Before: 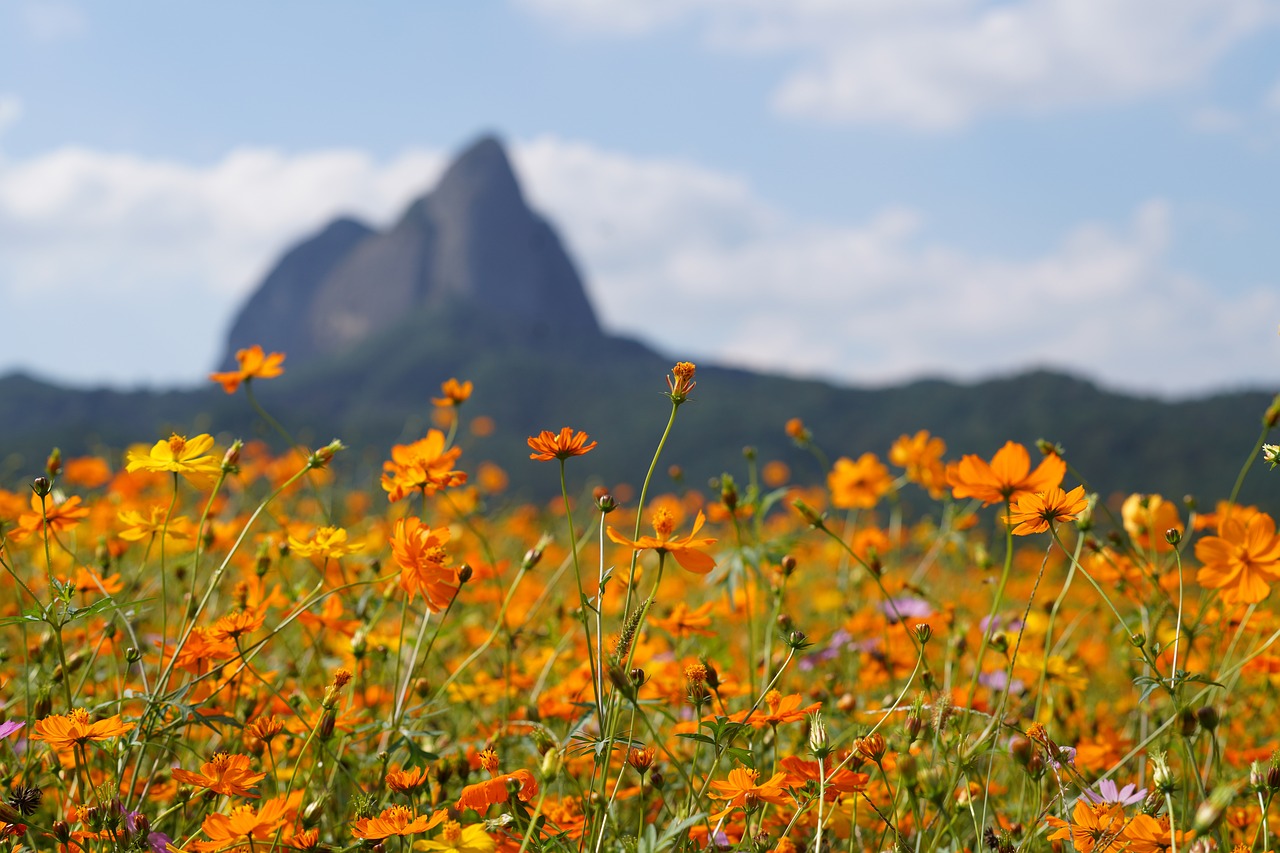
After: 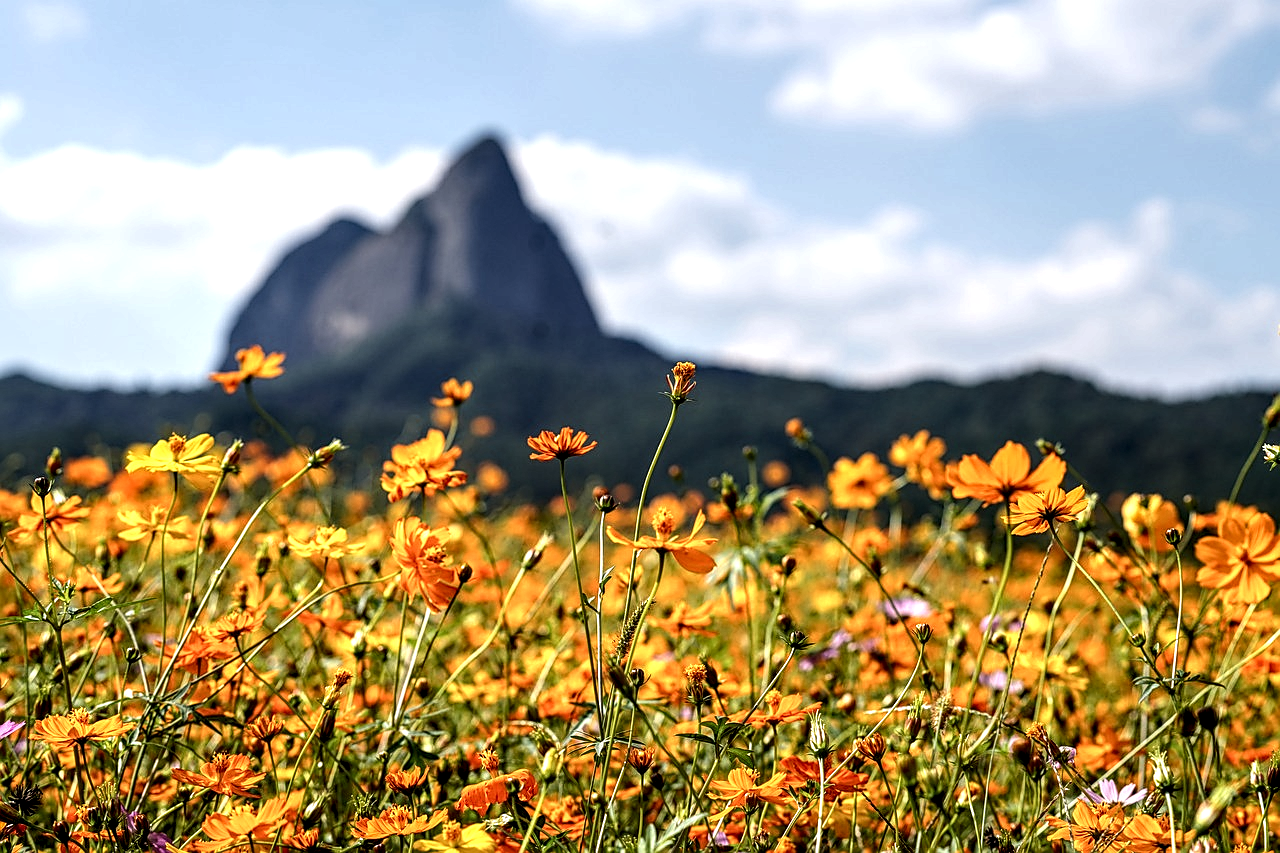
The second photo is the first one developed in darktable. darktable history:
tone equalizer: -8 EV -0.417 EV, -7 EV -0.389 EV, -6 EV -0.333 EV, -5 EV -0.222 EV, -3 EV 0.222 EV, -2 EV 0.333 EV, -1 EV 0.389 EV, +0 EV 0.417 EV, edges refinement/feathering 500, mask exposure compensation -1.57 EV, preserve details no
sharpen: on, module defaults
local contrast: detail 203%
